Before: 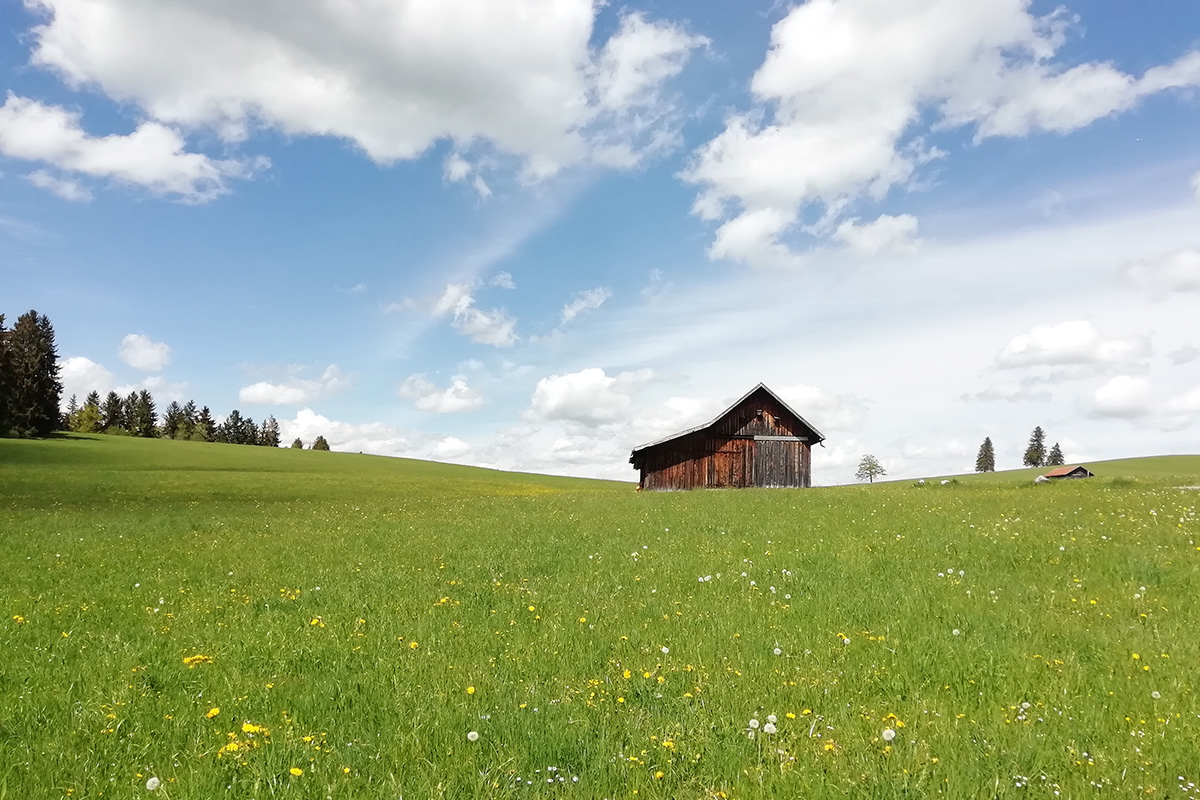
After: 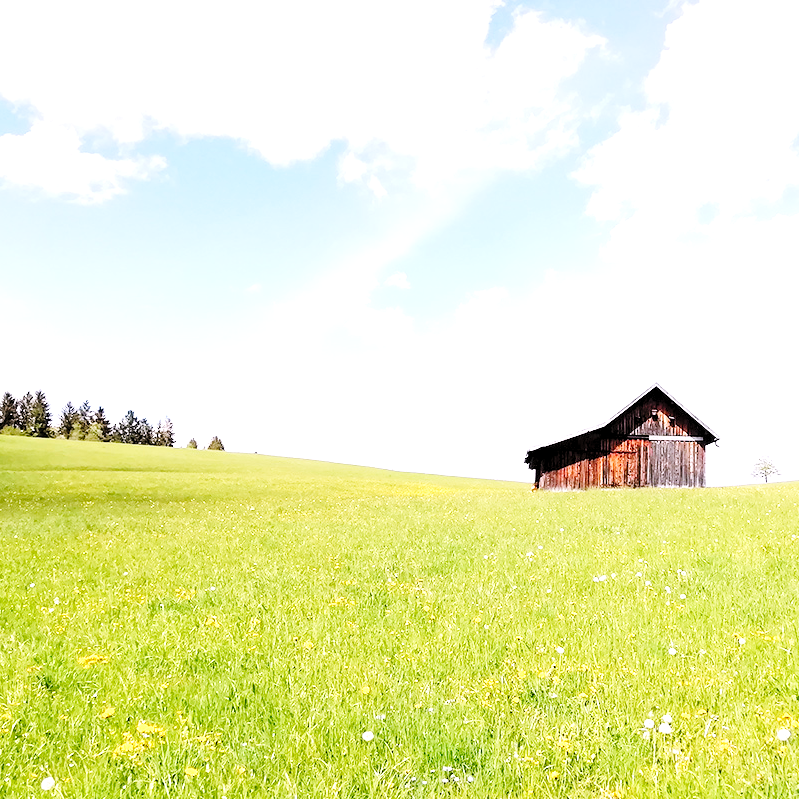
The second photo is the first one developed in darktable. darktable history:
rgb levels: levels [[0.013, 0.434, 0.89], [0, 0.5, 1], [0, 0.5, 1]]
crop and rotate: left 8.786%, right 24.548%
white balance: red 1.066, blue 1.119
exposure: black level correction 0, exposure 1 EV, compensate highlight preservation false
base curve: curves: ch0 [(0, 0) (0.036, 0.025) (0.121, 0.166) (0.206, 0.329) (0.605, 0.79) (1, 1)], preserve colors none
